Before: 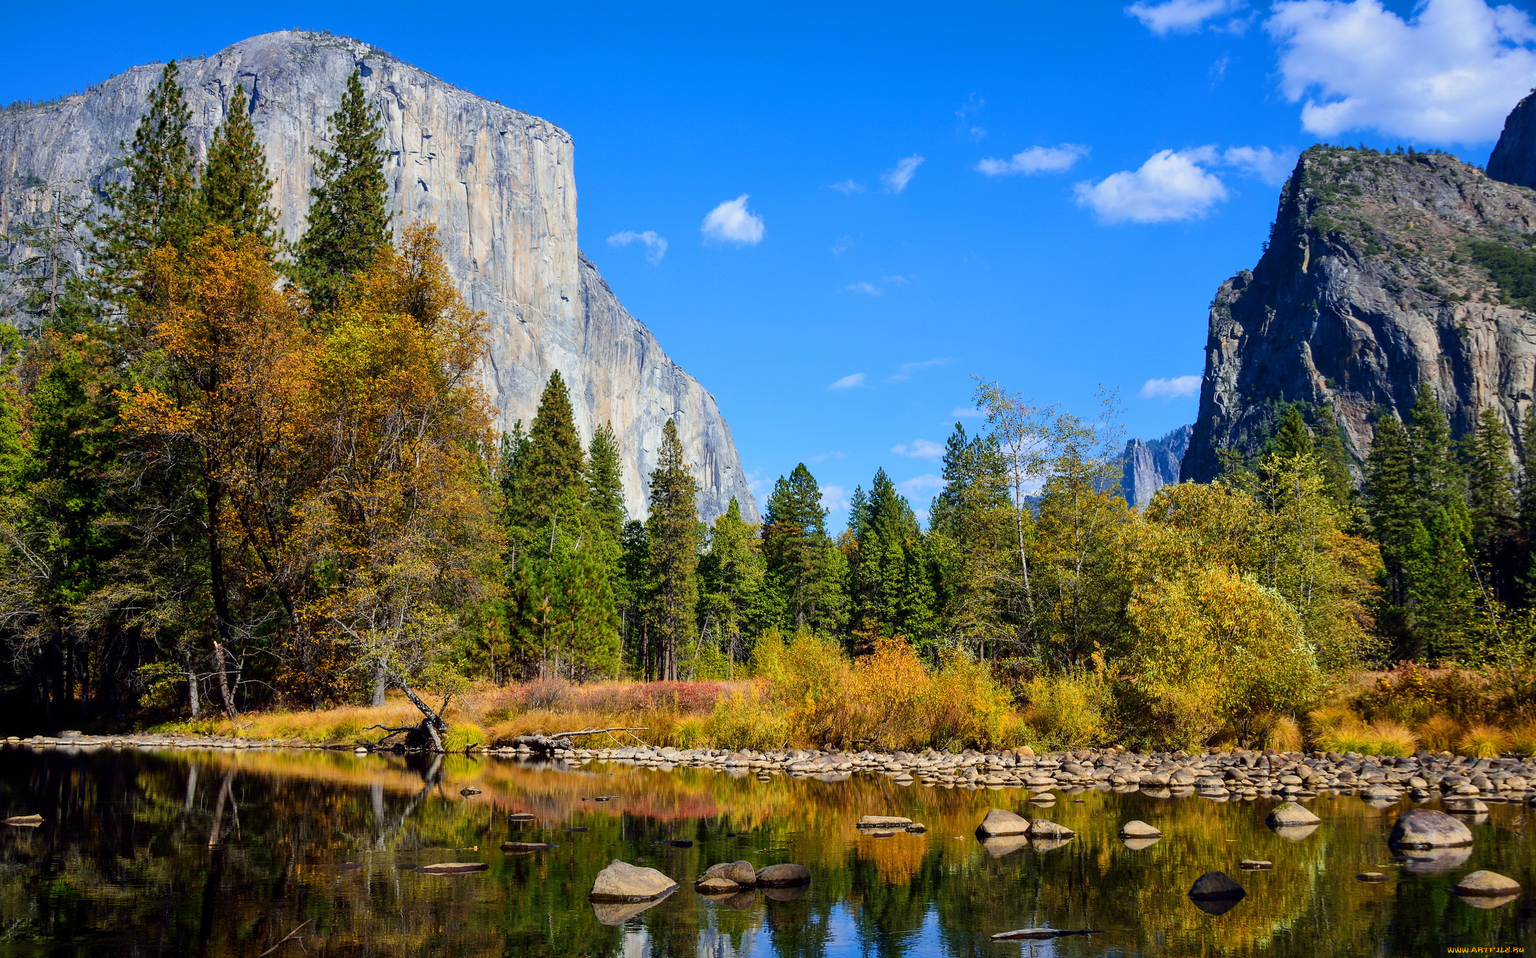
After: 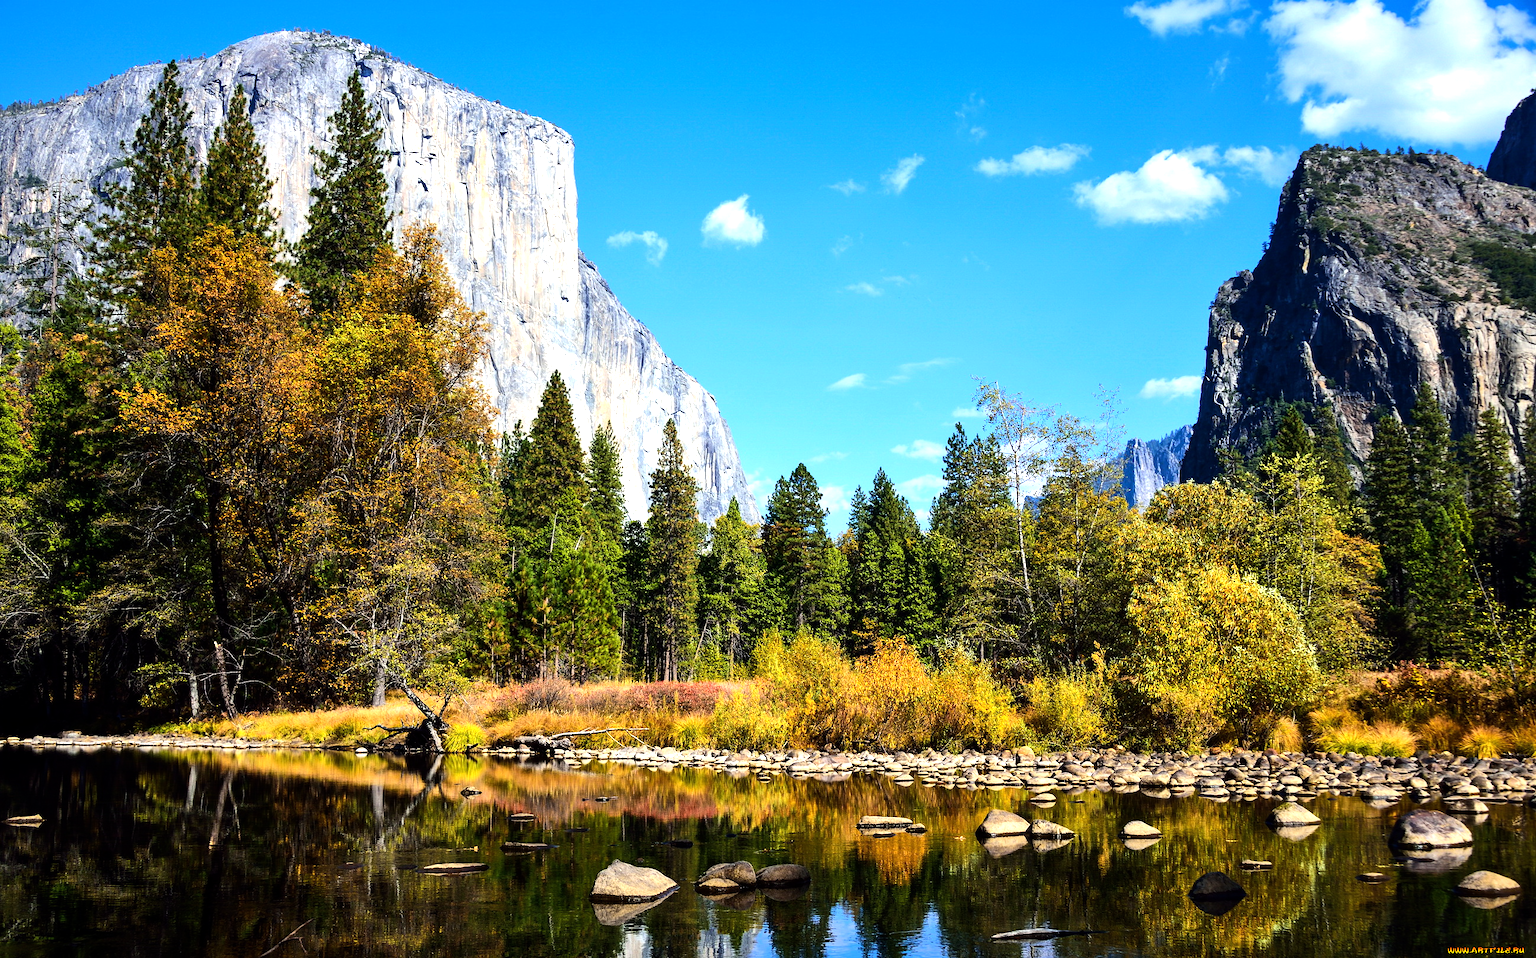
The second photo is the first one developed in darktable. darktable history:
tone equalizer: -8 EV -1.11 EV, -7 EV -1.05 EV, -6 EV -0.86 EV, -5 EV -0.543 EV, -3 EV 0.607 EV, -2 EV 0.872 EV, -1 EV 0.995 EV, +0 EV 1.08 EV, edges refinement/feathering 500, mask exposure compensation -1.57 EV, preserve details no
